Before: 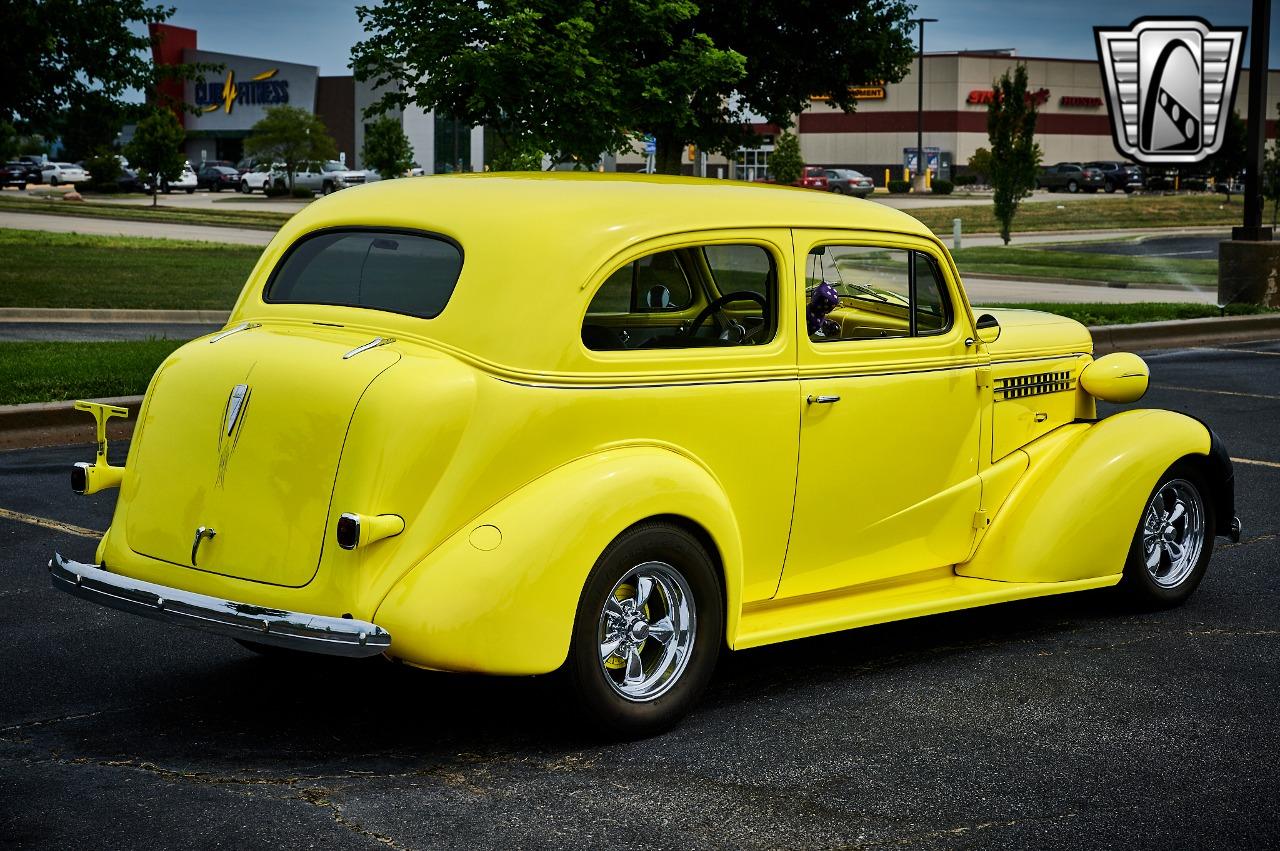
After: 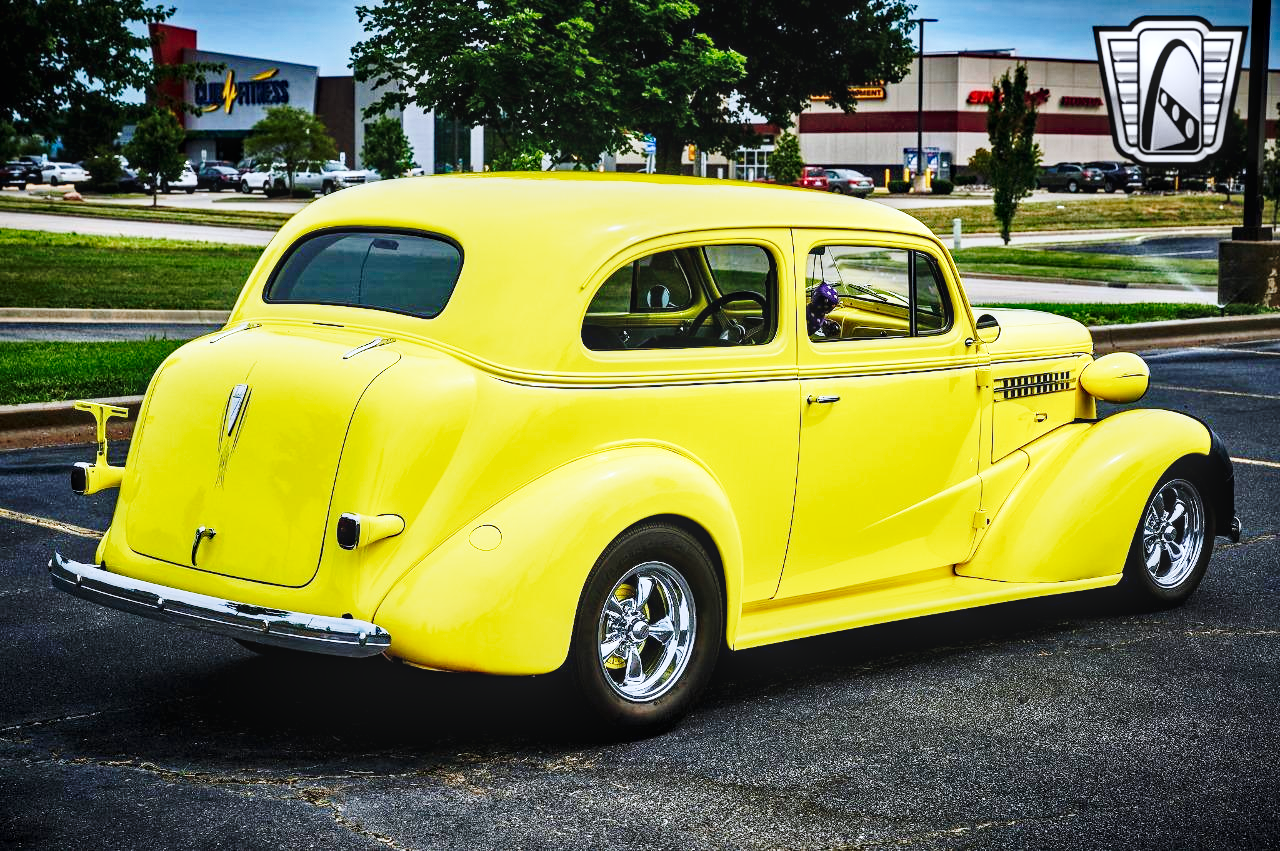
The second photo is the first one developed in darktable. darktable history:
exposure: black level correction 0.001, exposure 0.499 EV, compensate highlight preservation false
color correction: highlights a* -0.155, highlights b* -5.69, shadows a* -0.144, shadows b* -0.077
haze removal: adaptive false
base curve: curves: ch0 [(0, 0) (0.028, 0.03) (0.121, 0.232) (0.46, 0.748) (0.859, 0.968) (1, 1)], preserve colors none
local contrast: on, module defaults
